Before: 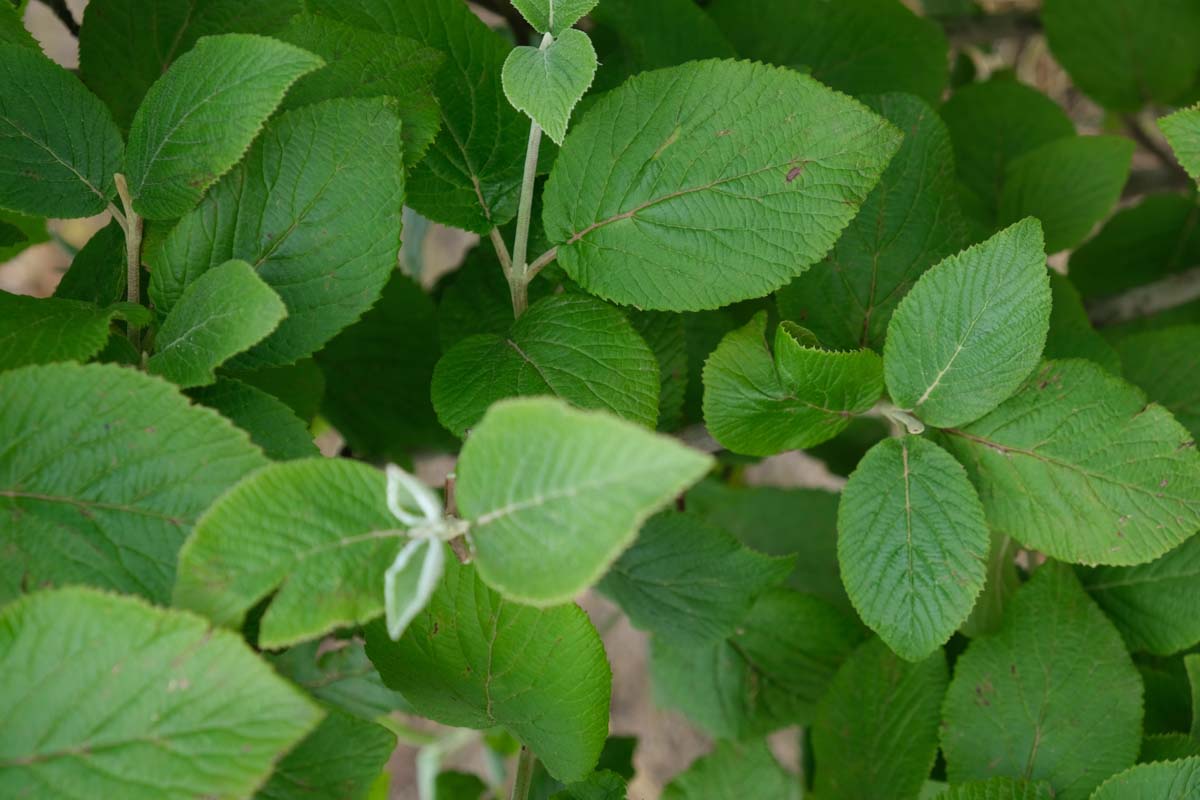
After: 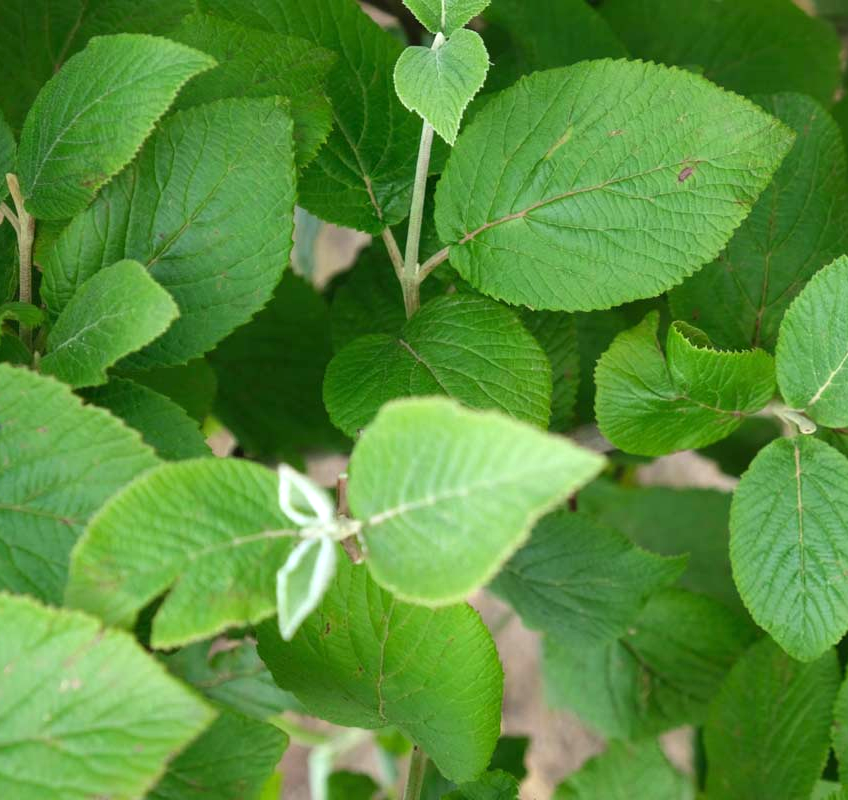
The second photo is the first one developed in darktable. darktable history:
exposure: black level correction 0, exposure 0.697 EV, compensate highlight preservation false
crop and rotate: left 9.047%, right 20.252%
